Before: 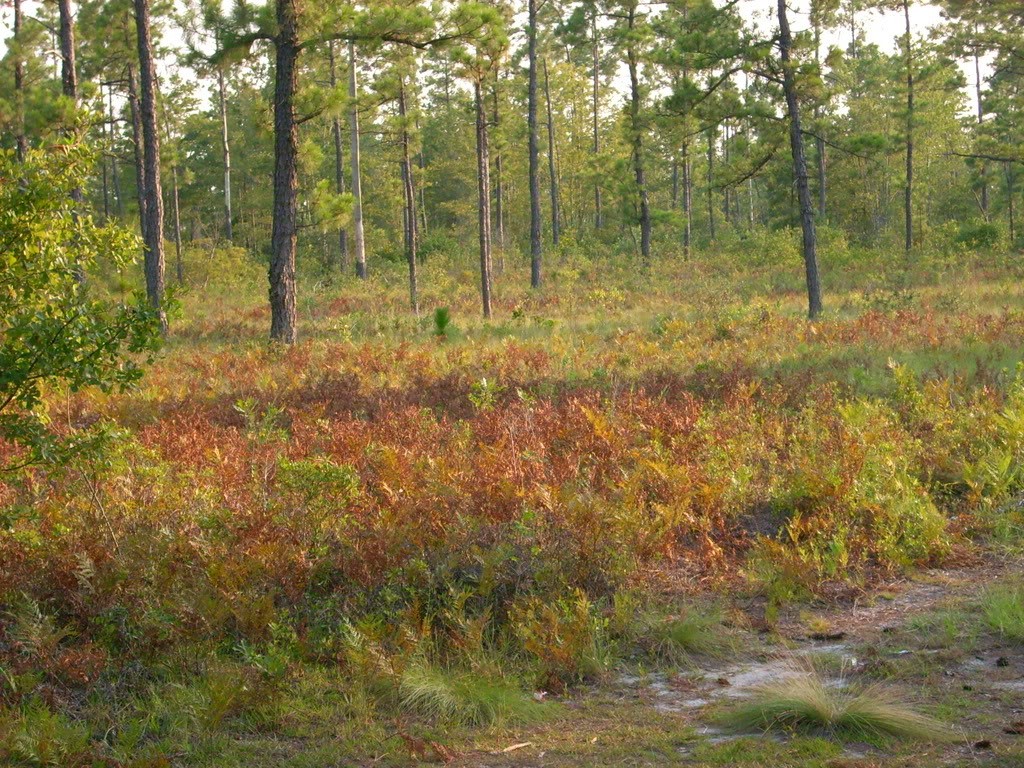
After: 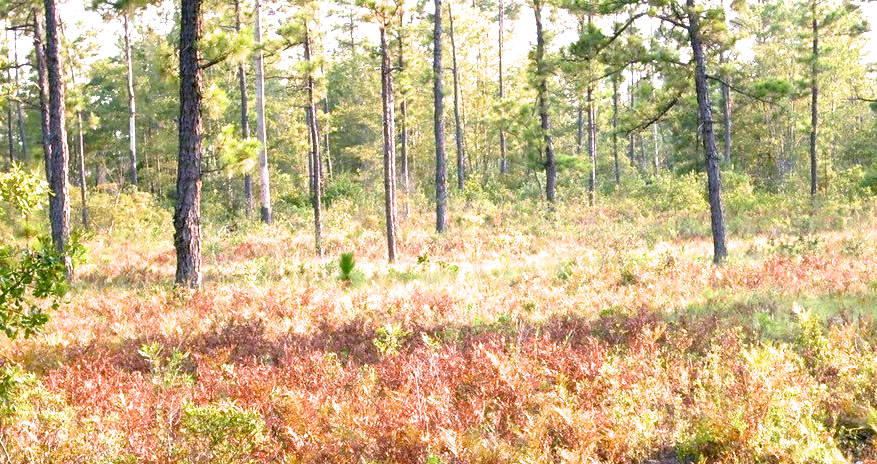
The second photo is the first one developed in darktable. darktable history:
white balance: red 1.042, blue 1.17
crop and rotate: left 9.345%, top 7.22%, right 4.982%, bottom 32.331%
exposure: black level correction 0.008, exposure 0.979 EV, compensate highlight preservation false
filmic rgb: white relative exposure 2.2 EV, hardness 6.97
